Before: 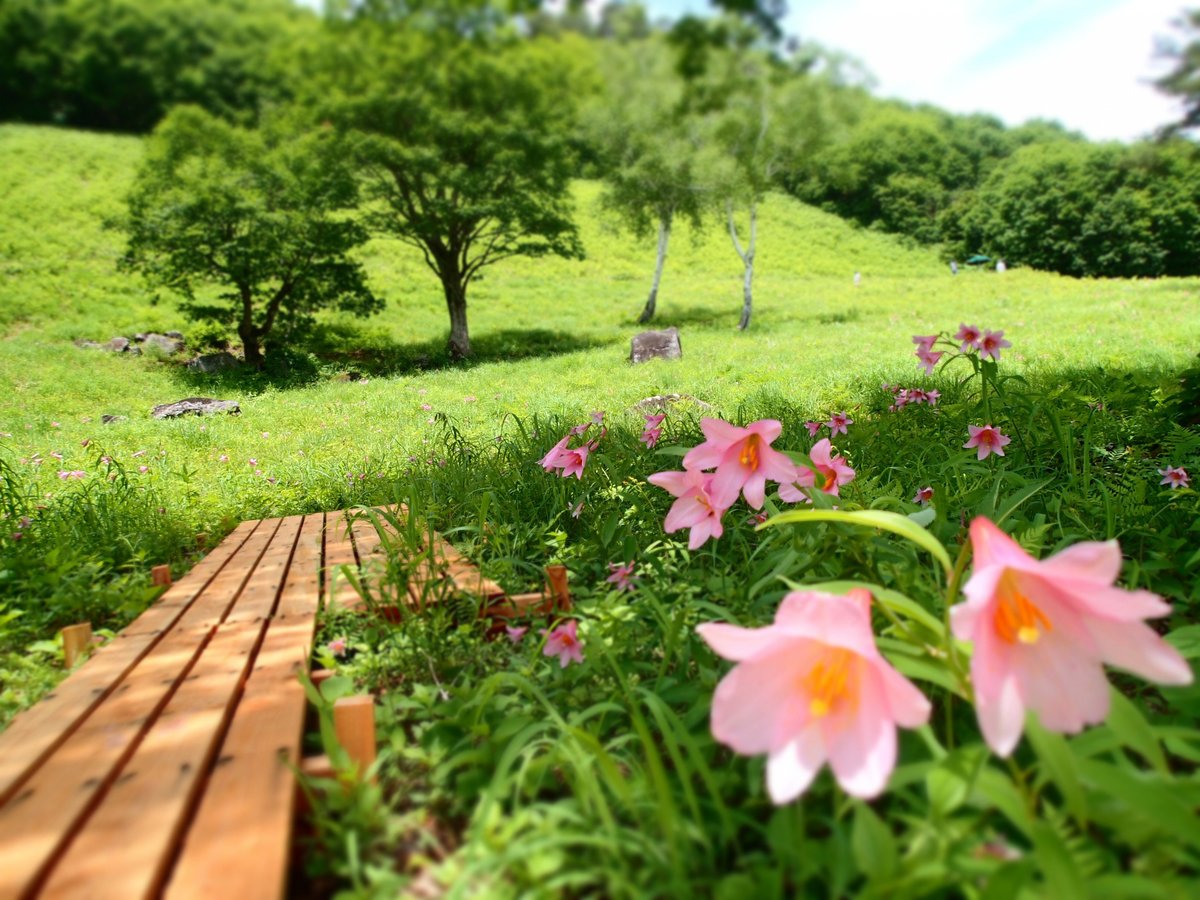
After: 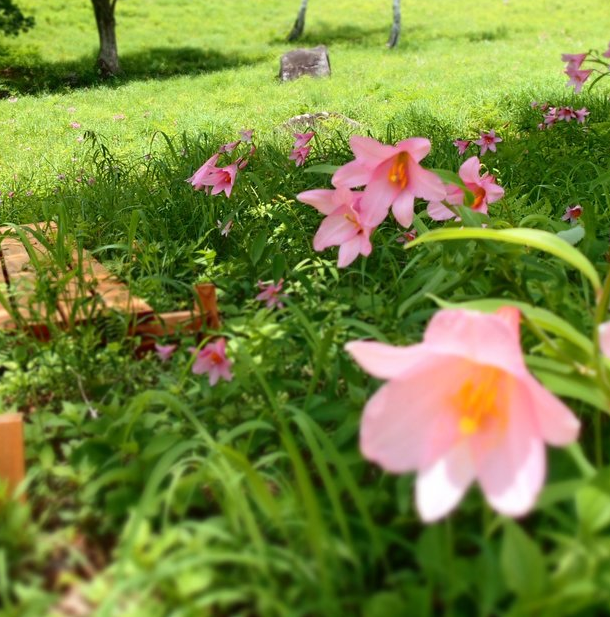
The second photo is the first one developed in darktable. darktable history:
tone equalizer: smoothing diameter 24.79%, edges refinement/feathering 13.31, preserve details guided filter
crop and rotate: left 29.303%, top 31.404%, right 19.803%
